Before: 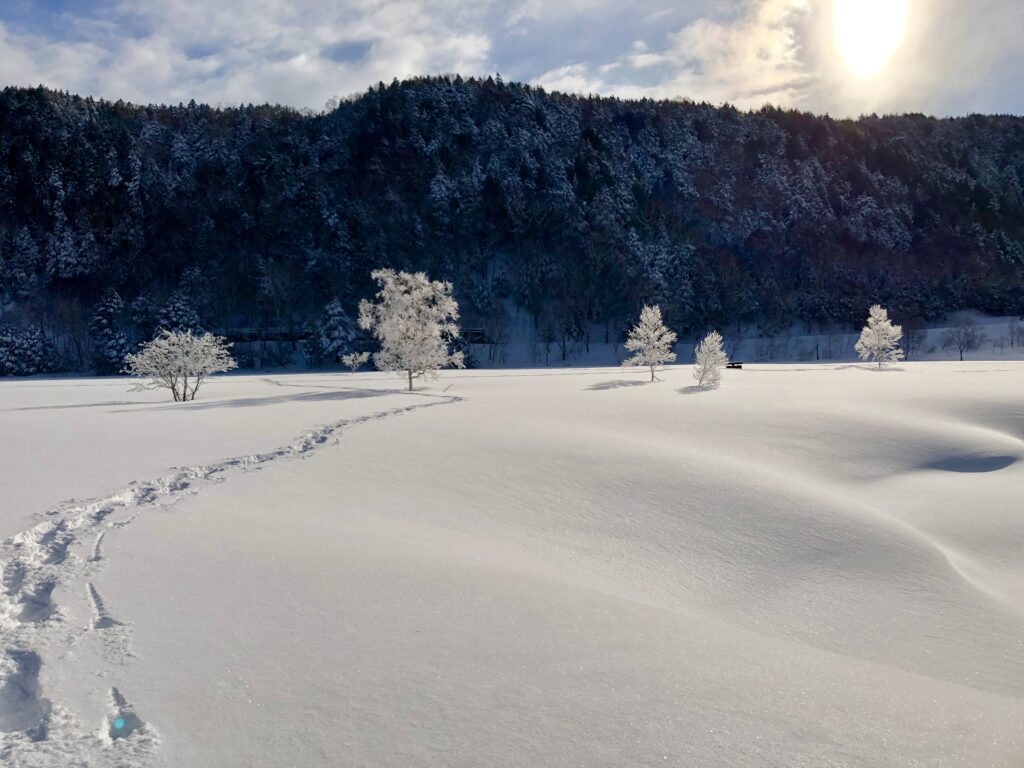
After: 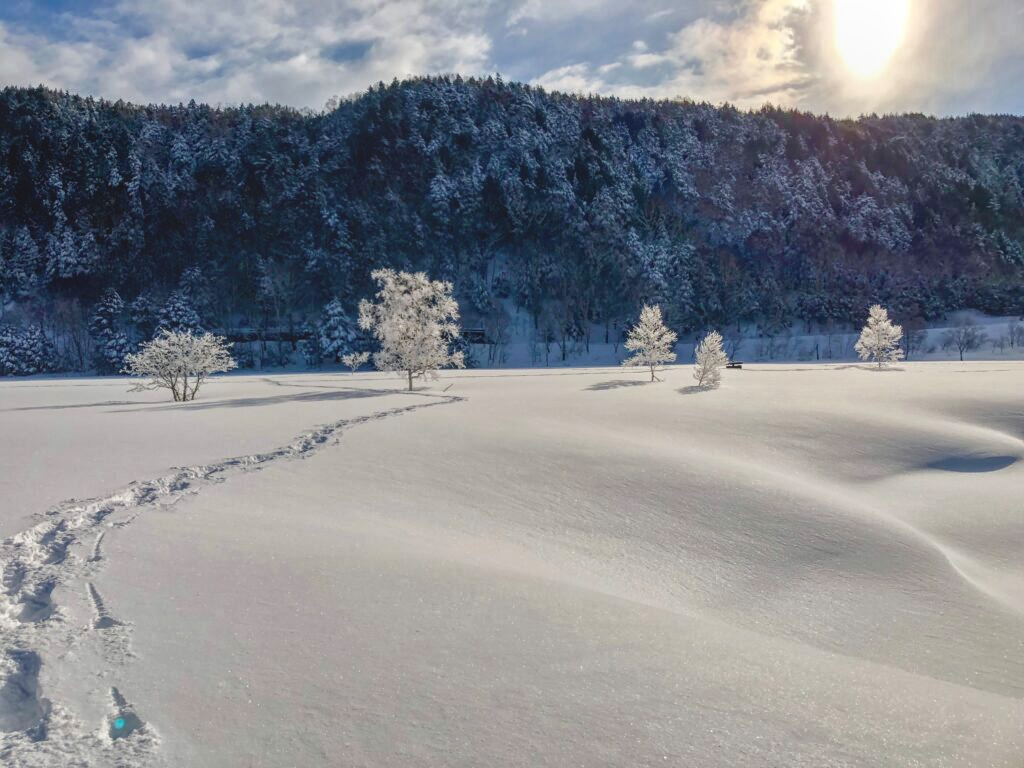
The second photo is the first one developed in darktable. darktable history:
local contrast: highlights 67%, shadows 34%, detail 167%, midtone range 0.2
